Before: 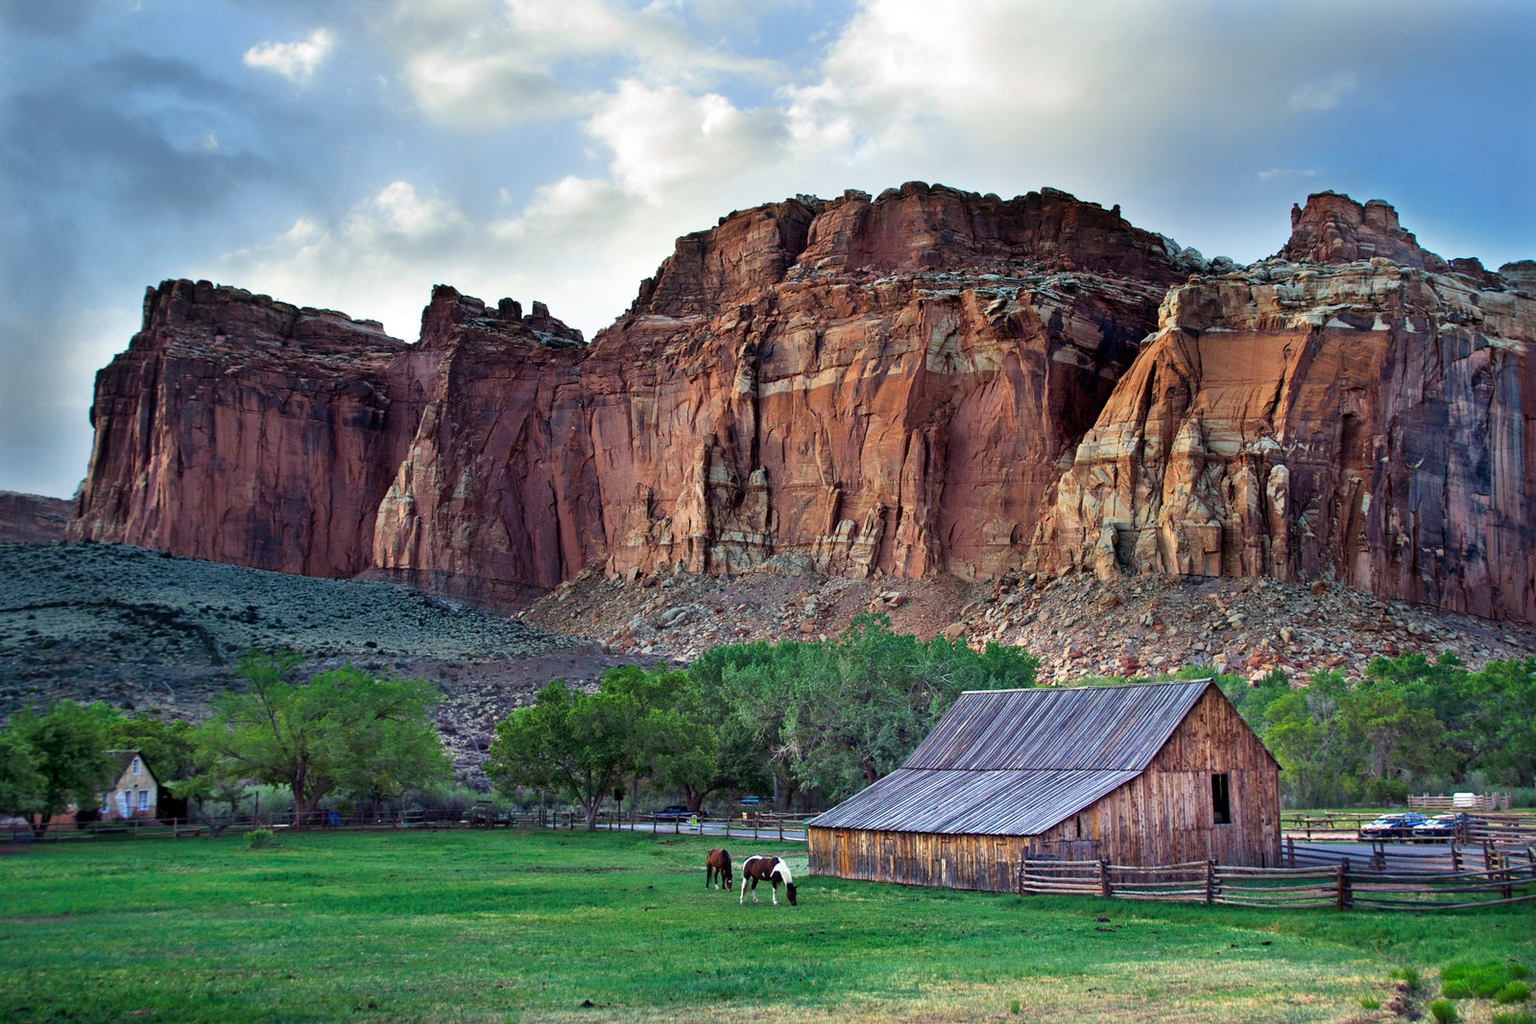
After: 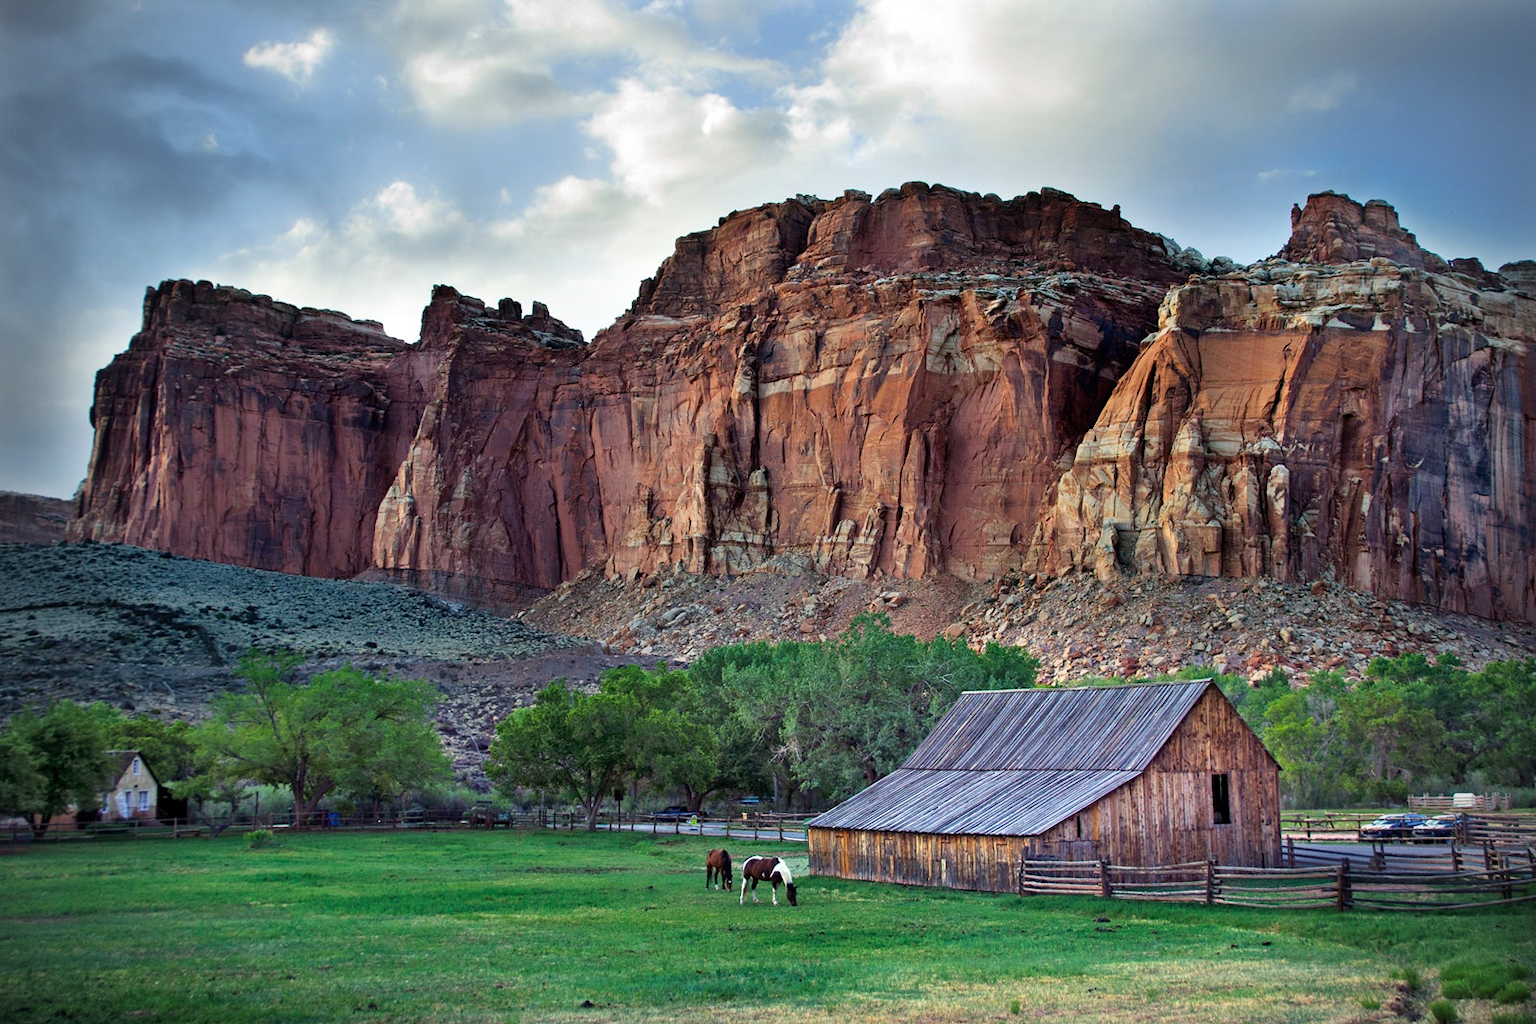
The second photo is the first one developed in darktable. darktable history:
shadows and highlights: shadows 31.44, highlights -32.96, soften with gaussian
vignetting: fall-off radius 60.92%, brightness -0.796
